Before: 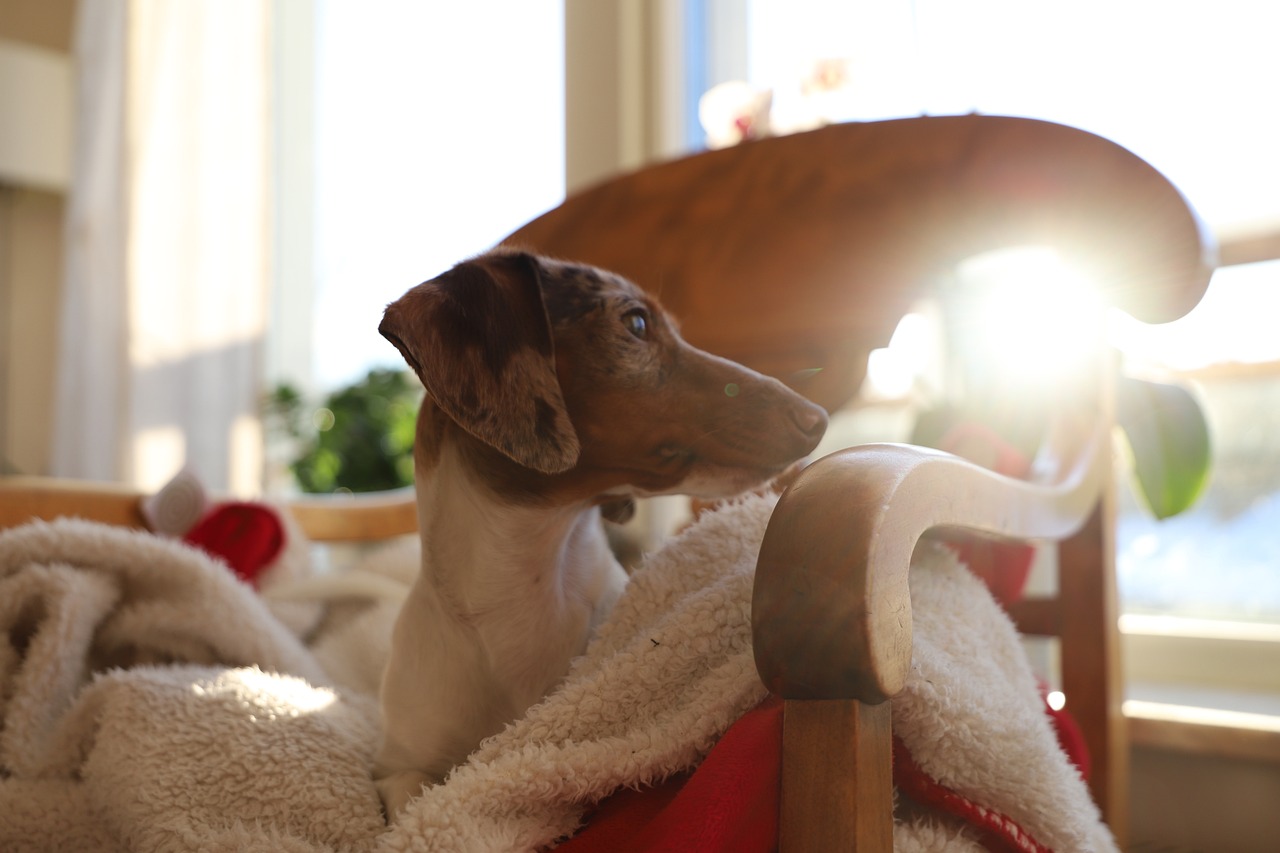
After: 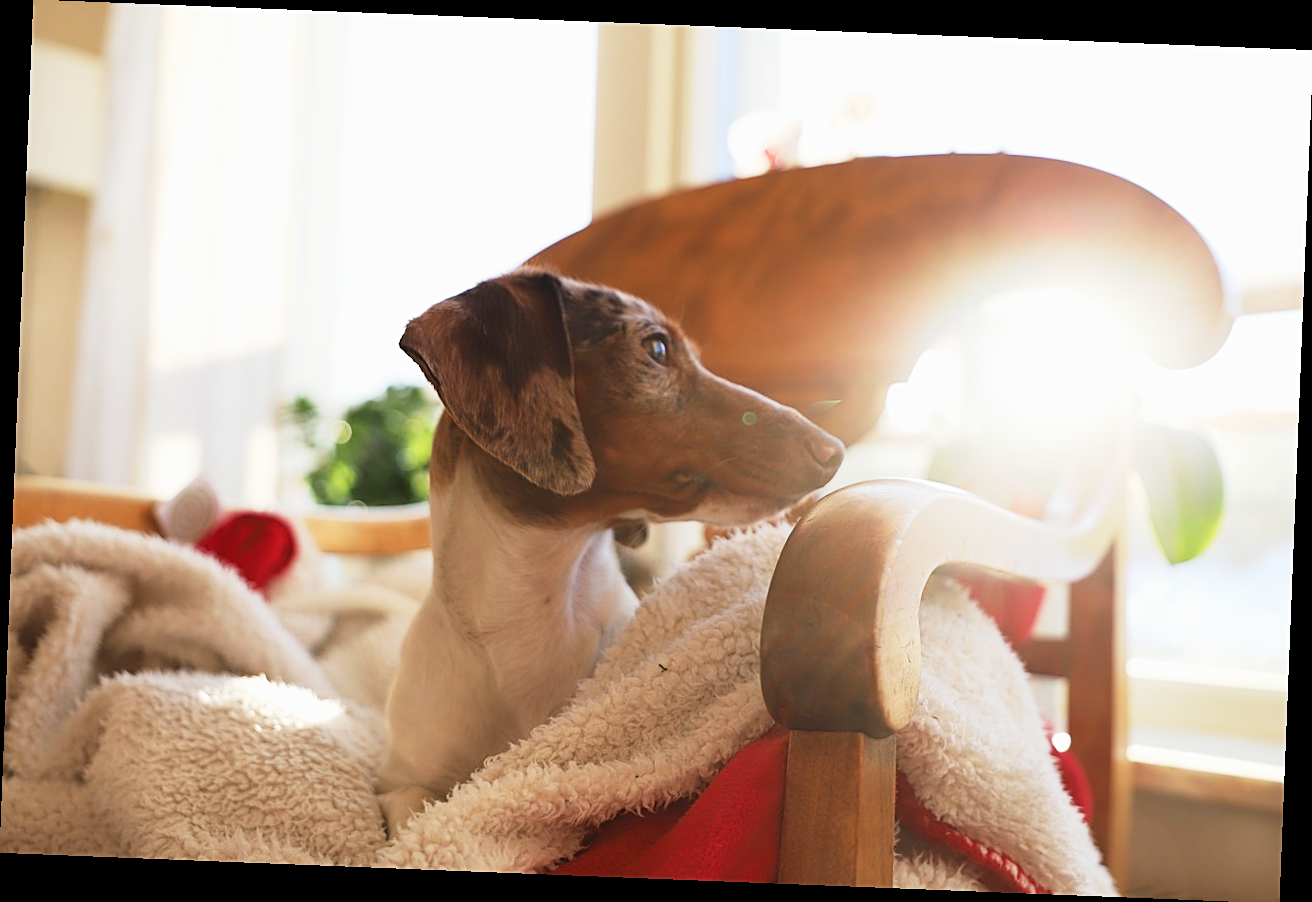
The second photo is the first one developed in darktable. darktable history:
sharpen: on, module defaults
base curve: curves: ch0 [(0, 0) (0.088, 0.125) (0.176, 0.251) (0.354, 0.501) (0.613, 0.749) (1, 0.877)], preserve colors none
exposure: exposure 0.564 EV, compensate highlight preservation false
rotate and perspective: rotation 2.27°, automatic cropping off
